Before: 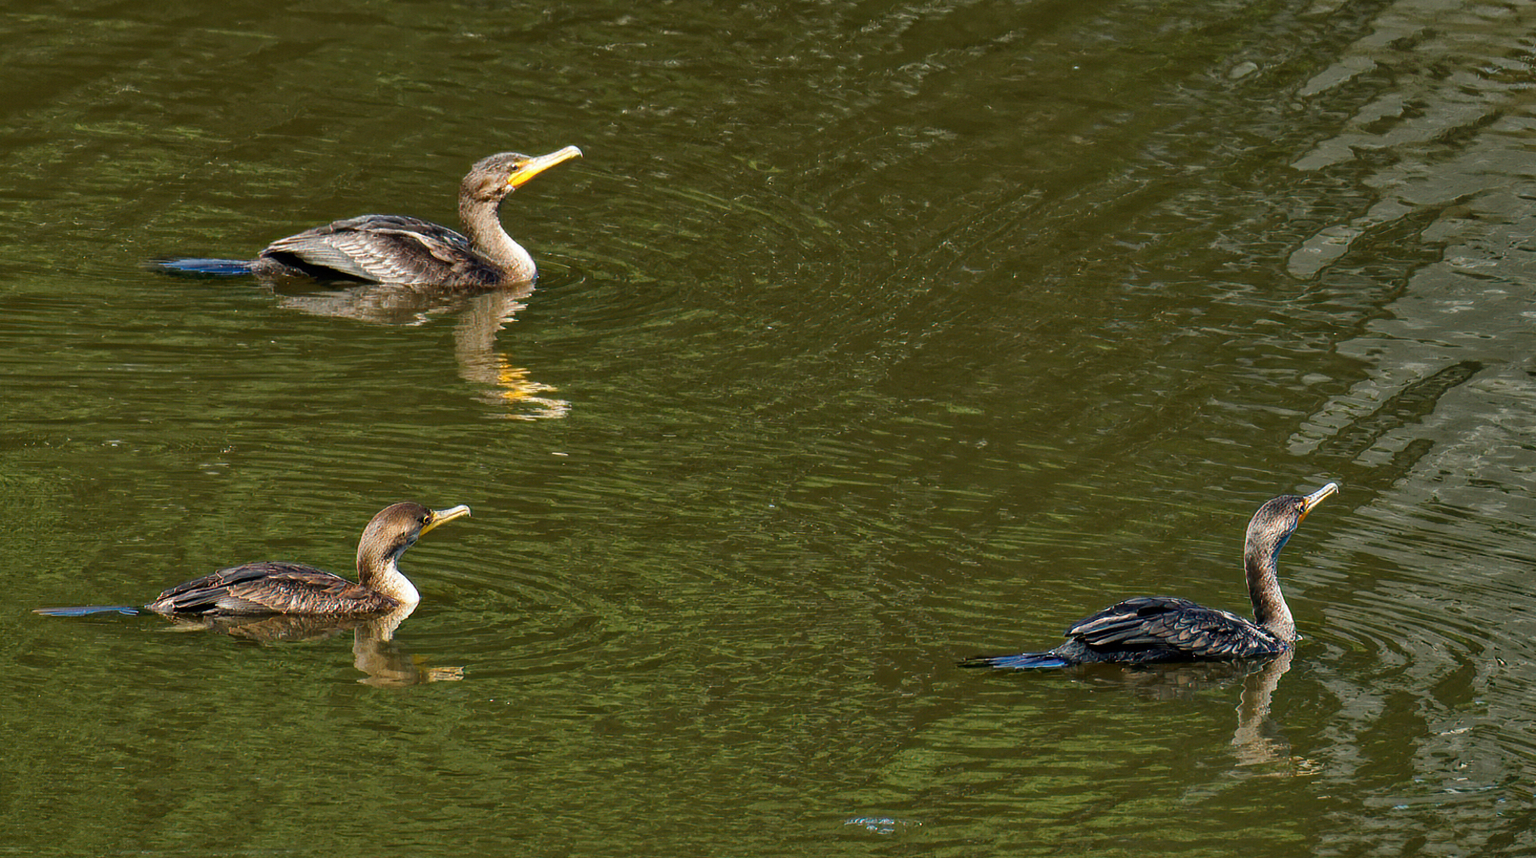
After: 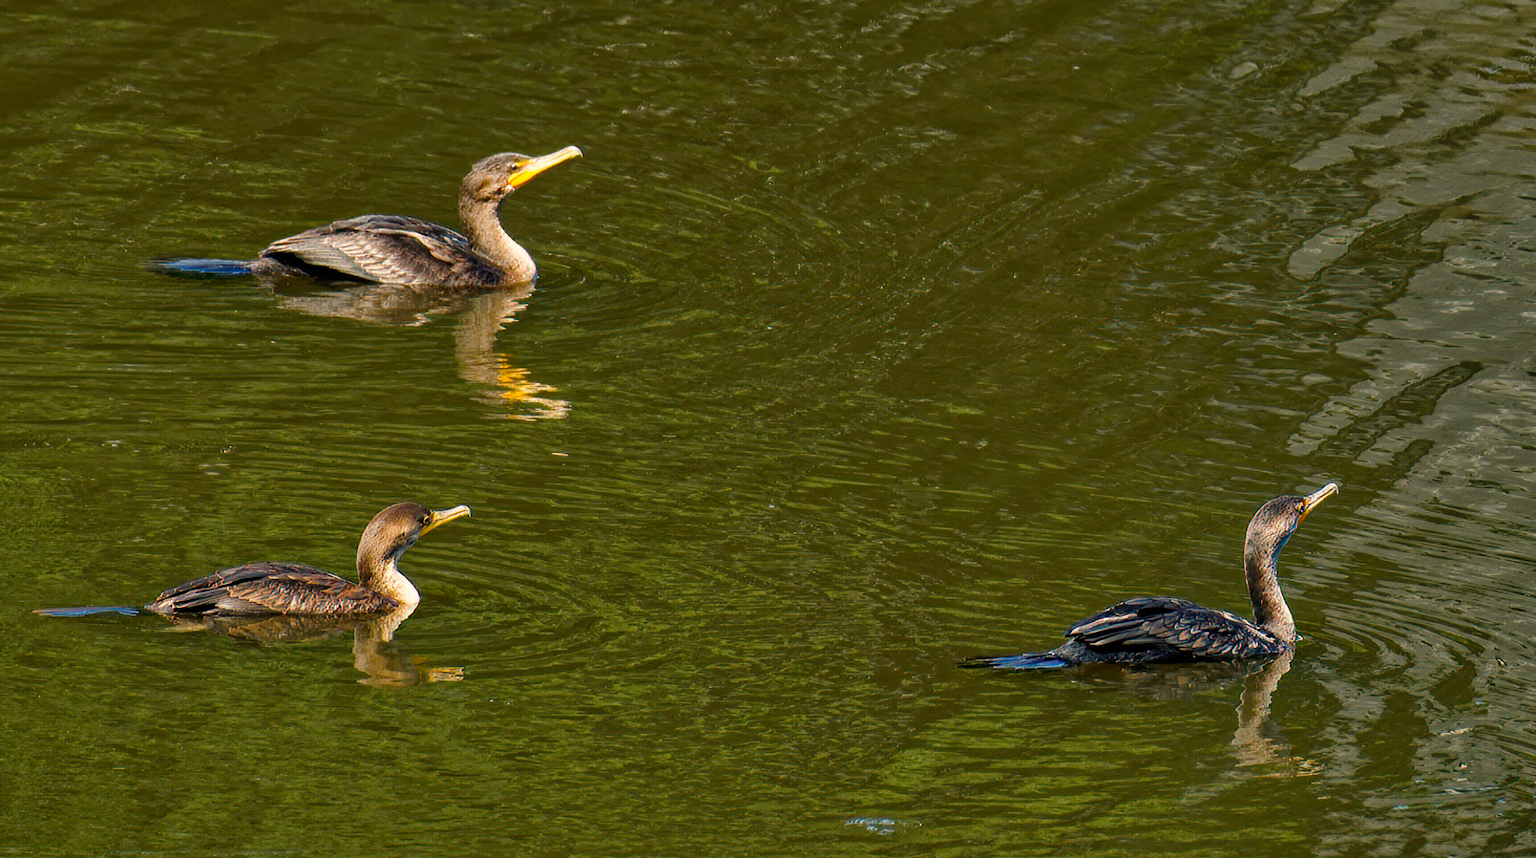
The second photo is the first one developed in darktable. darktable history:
color balance rgb: highlights gain › chroma 2.894%, highlights gain › hue 61.34°, perceptual saturation grading › global saturation 19.437%
